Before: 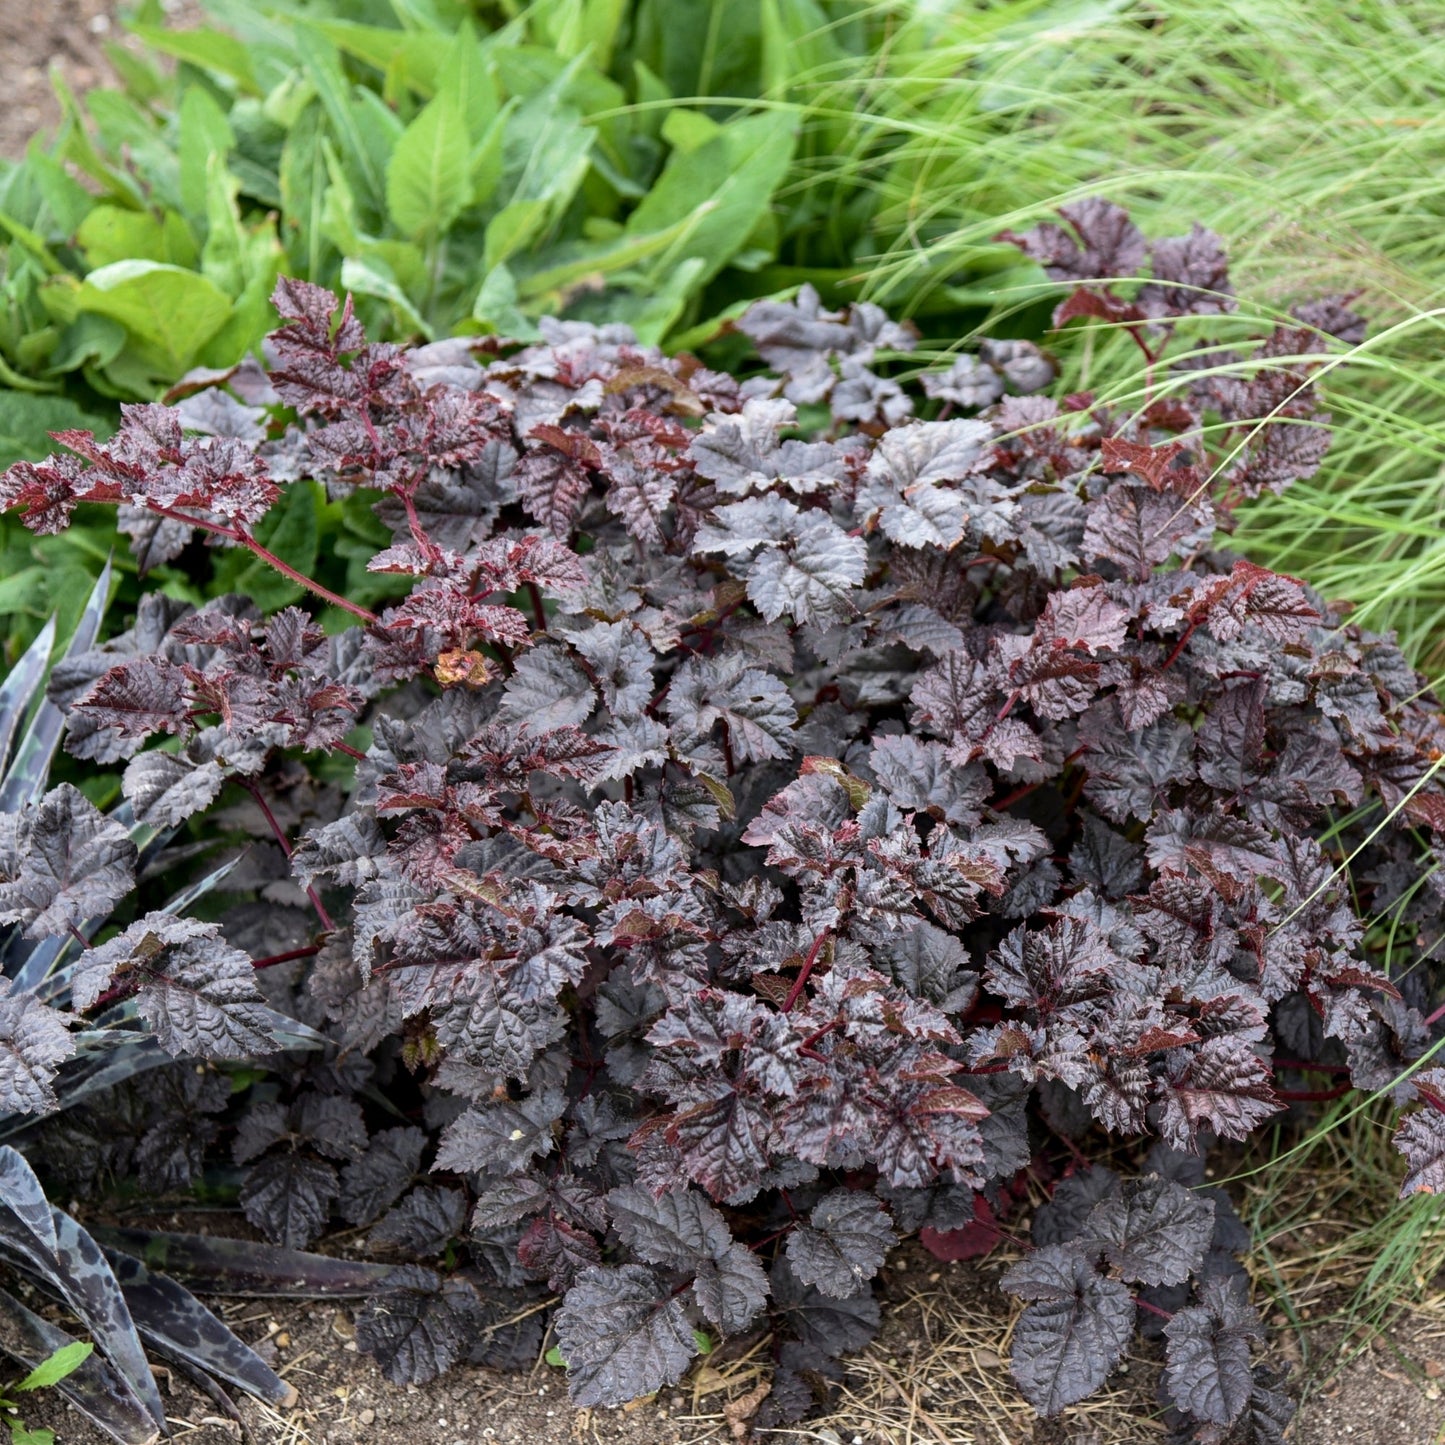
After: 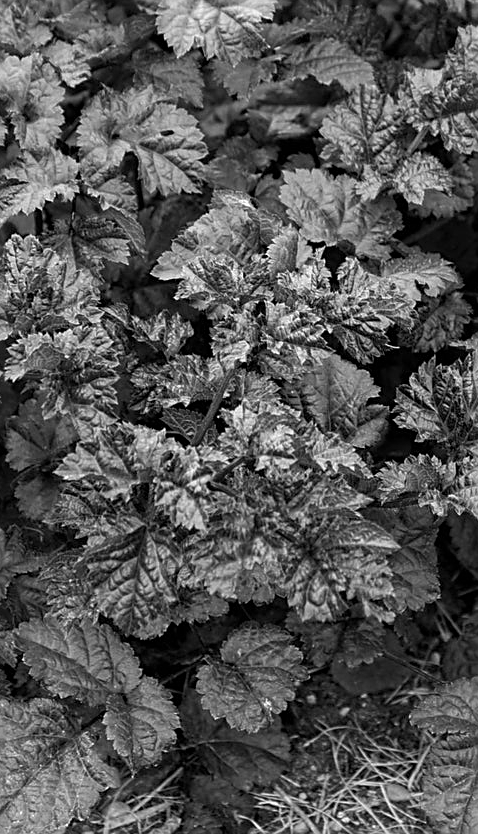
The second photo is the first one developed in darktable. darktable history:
monochrome: on, module defaults
sharpen: on, module defaults
shadows and highlights: shadows -21.3, highlights 100, soften with gaussian
crop: left 40.878%, top 39.176%, right 25.993%, bottom 3.081%
